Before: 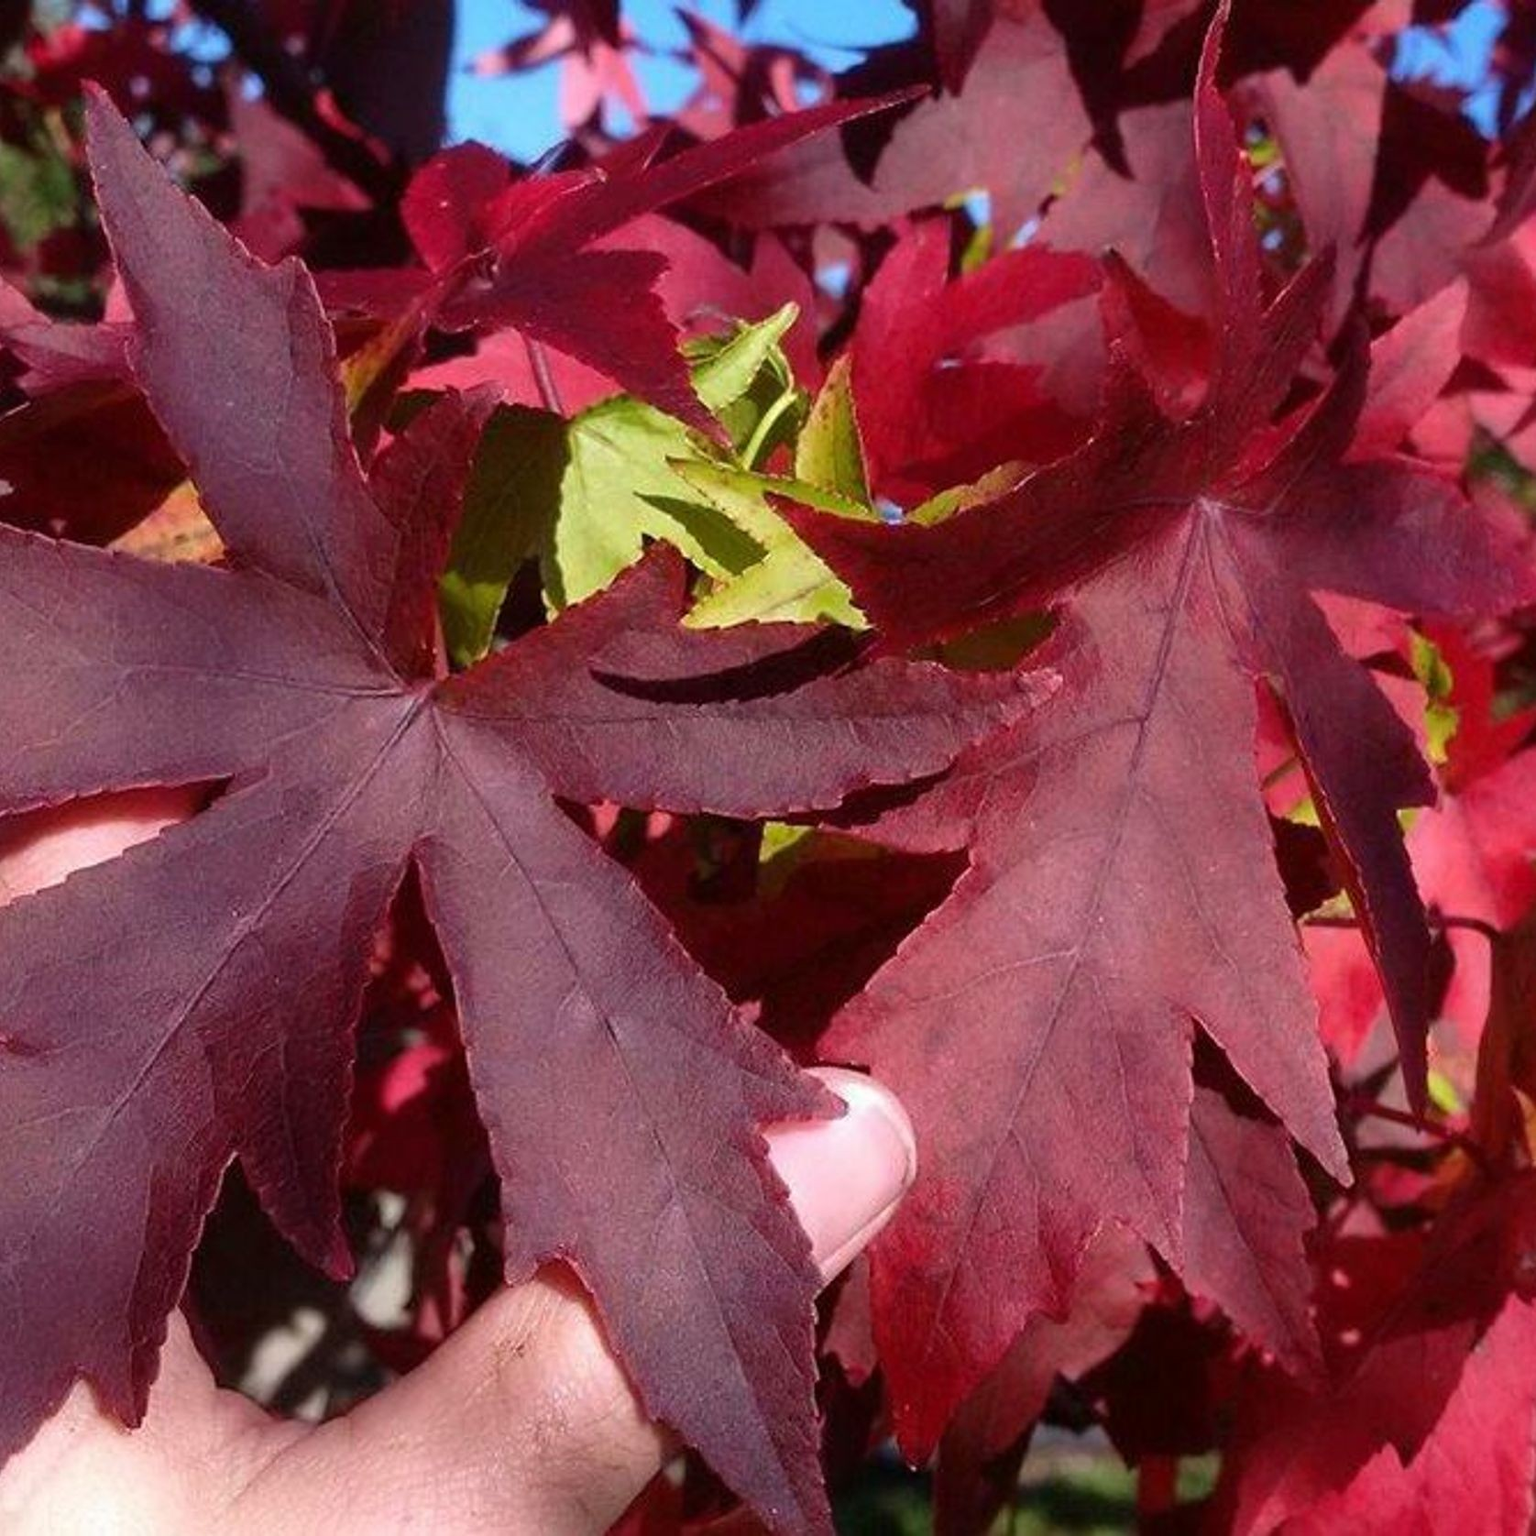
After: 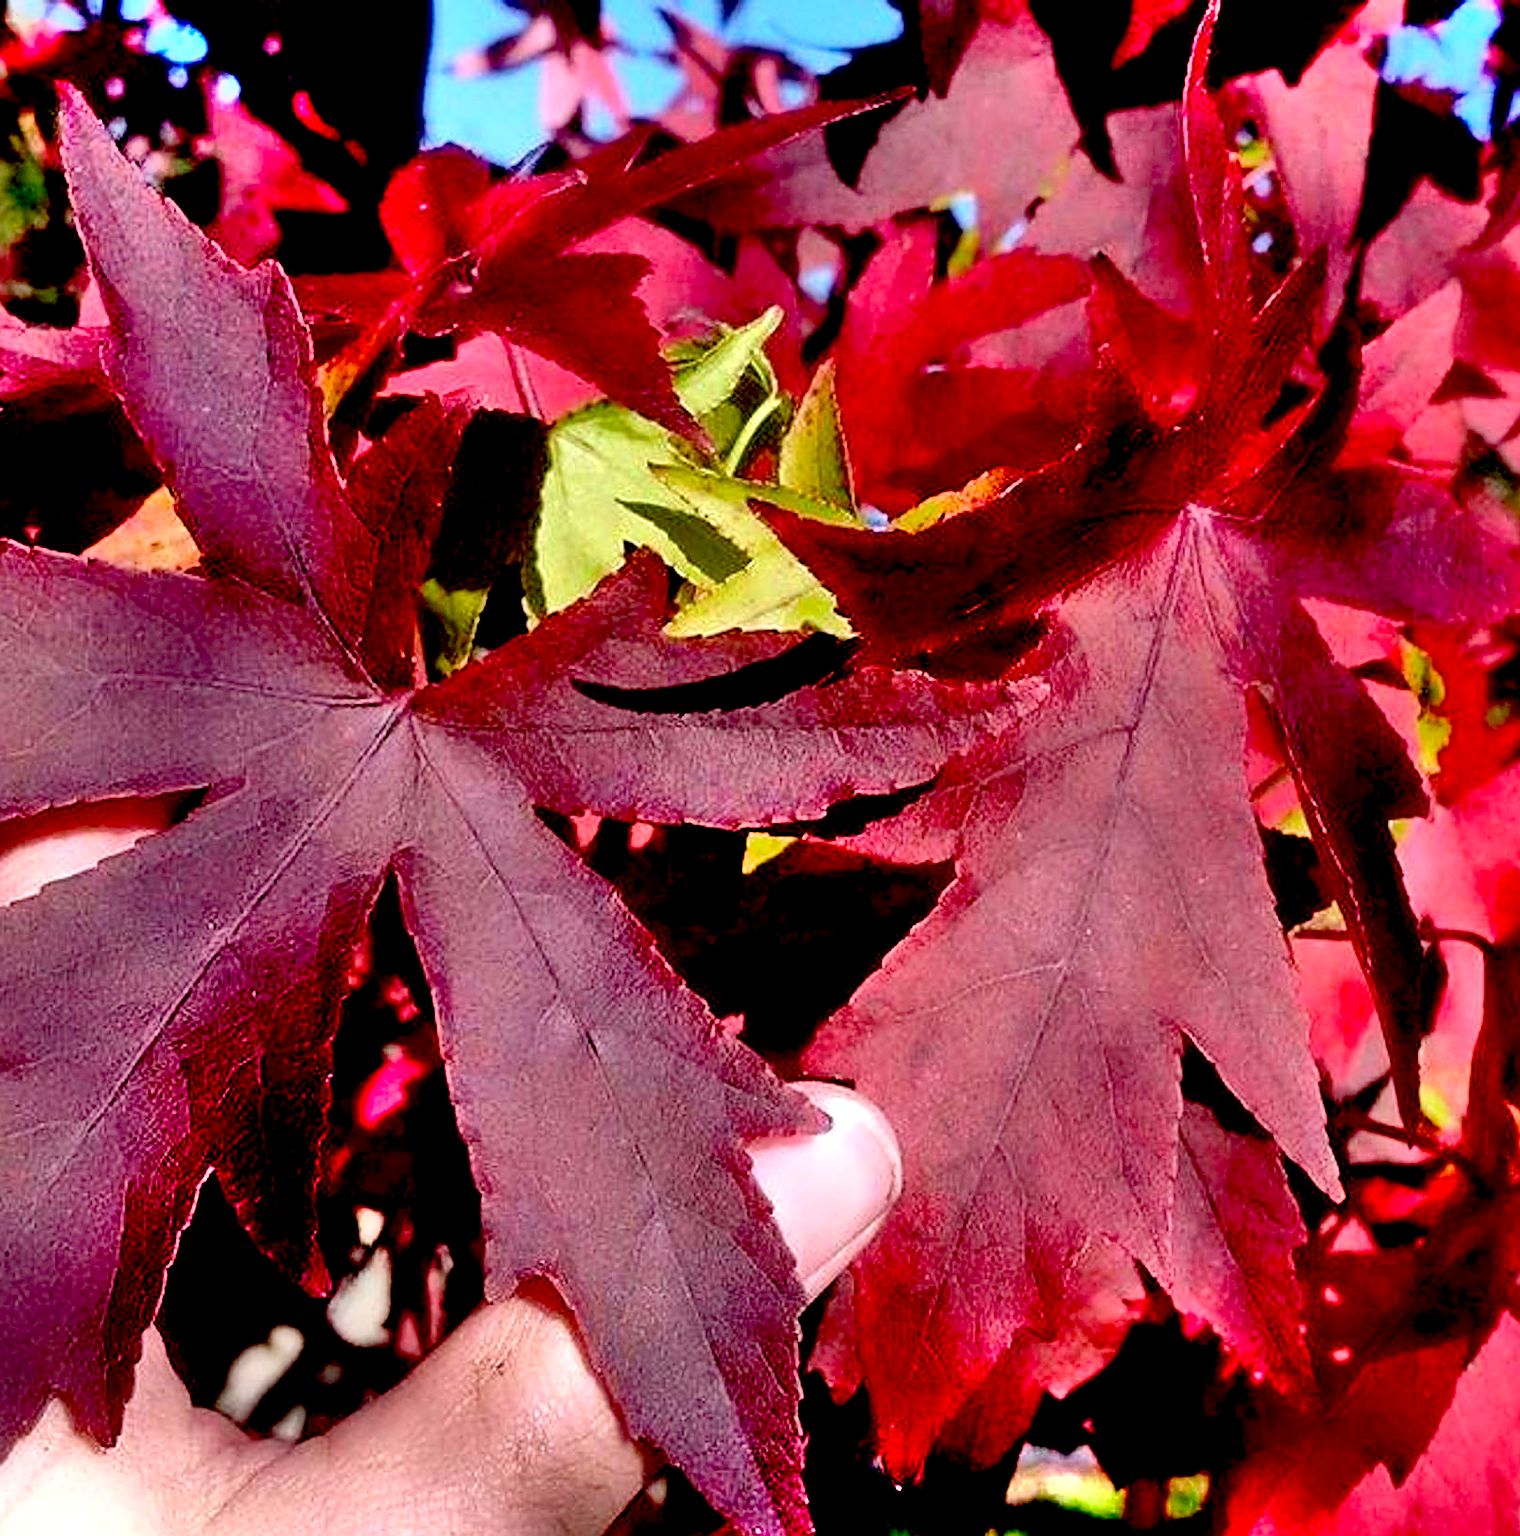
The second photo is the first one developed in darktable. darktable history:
exposure: black level correction 0.031, exposure 0.33 EV, compensate highlight preservation false
crop and rotate: left 1.732%, right 0.555%, bottom 1.274%
shadows and highlights: soften with gaussian
sharpen: on, module defaults
